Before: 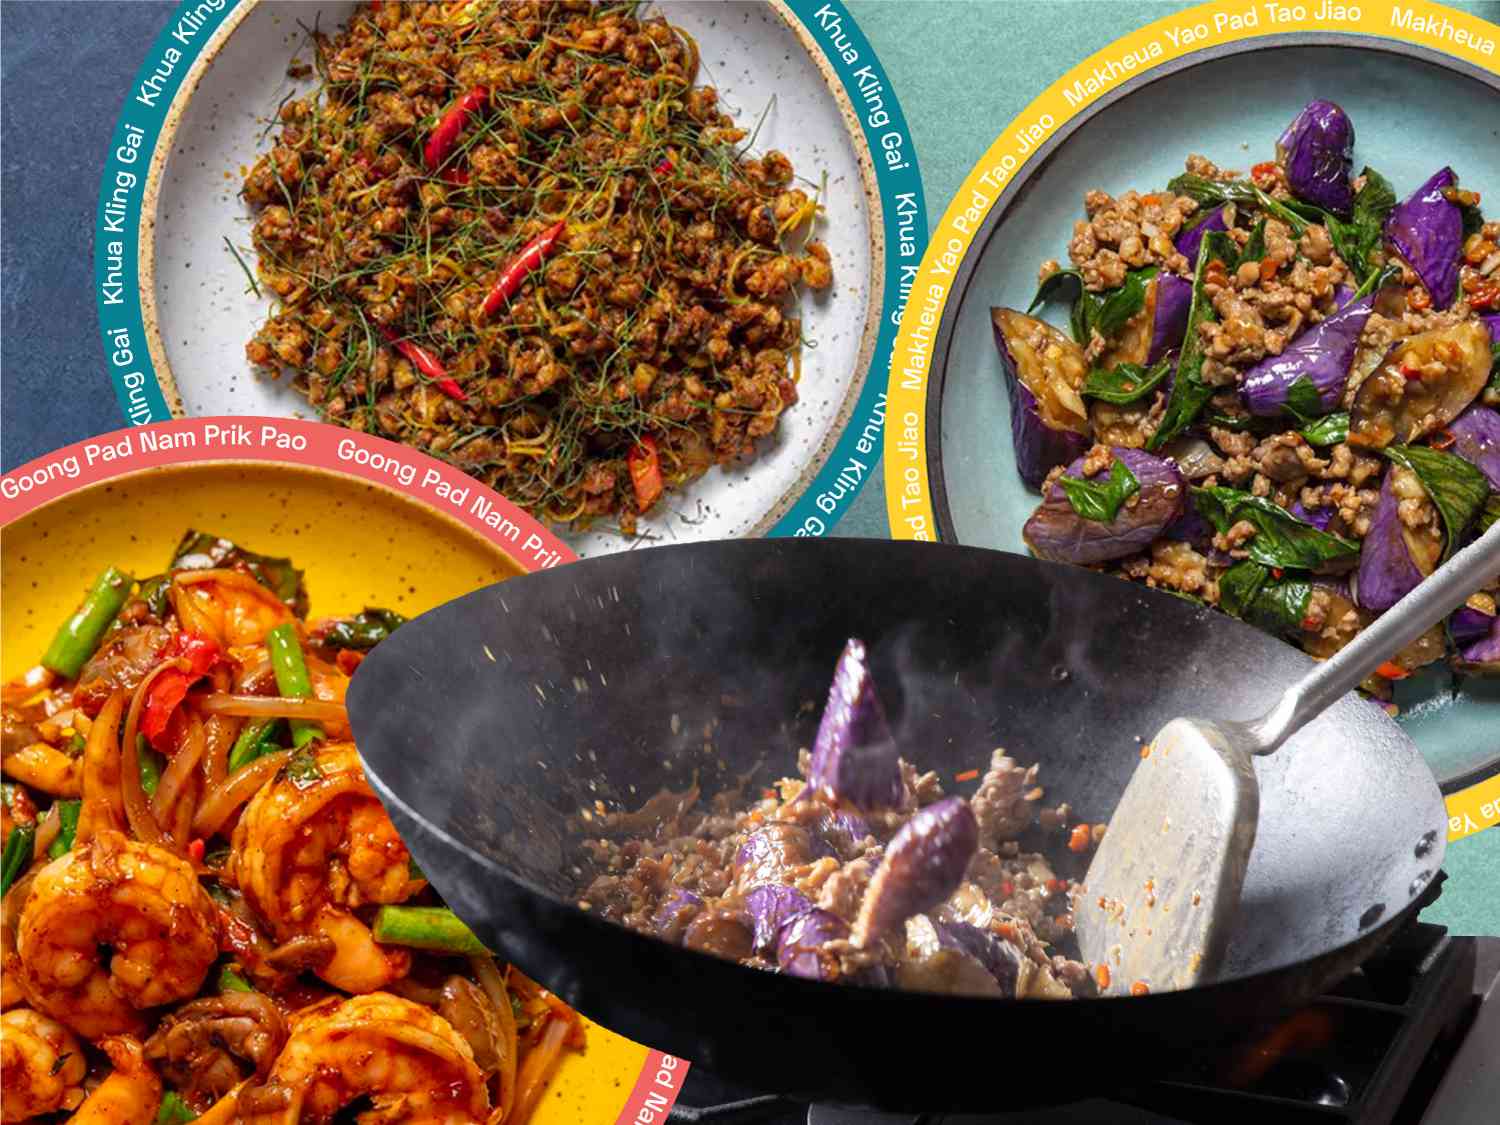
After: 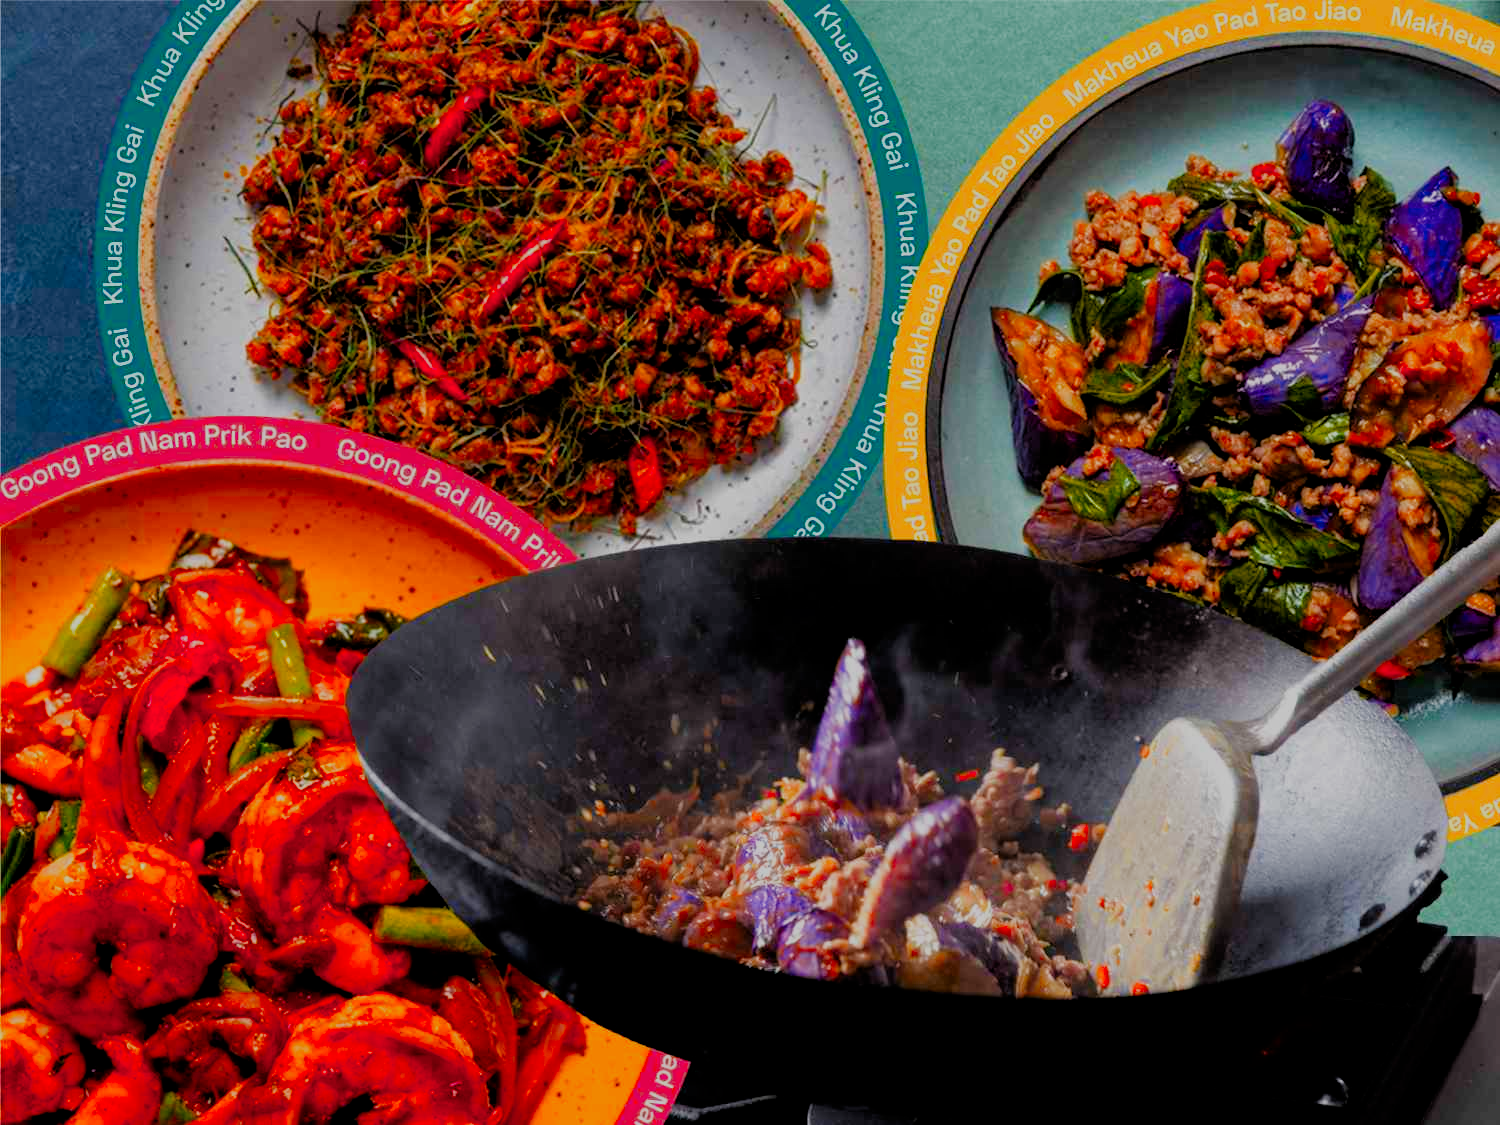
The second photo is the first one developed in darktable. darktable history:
contrast brightness saturation: brightness -0.09
color zones: curves: ch1 [(0.239, 0.552) (0.75, 0.5)]; ch2 [(0.25, 0.462) (0.749, 0.457)], mix 25.94%
filmic rgb: black relative exposure -4.4 EV, white relative exposure 5 EV, threshold 3 EV, hardness 2.23, latitude 40.06%, contrast 1.15, highlights saturation mix 10%, shadows ↔ highlights balance 1.04%, preserve chrominance RGB euclidean norm (legacy), color science v4 (2020), enable highlight reconstruction true
